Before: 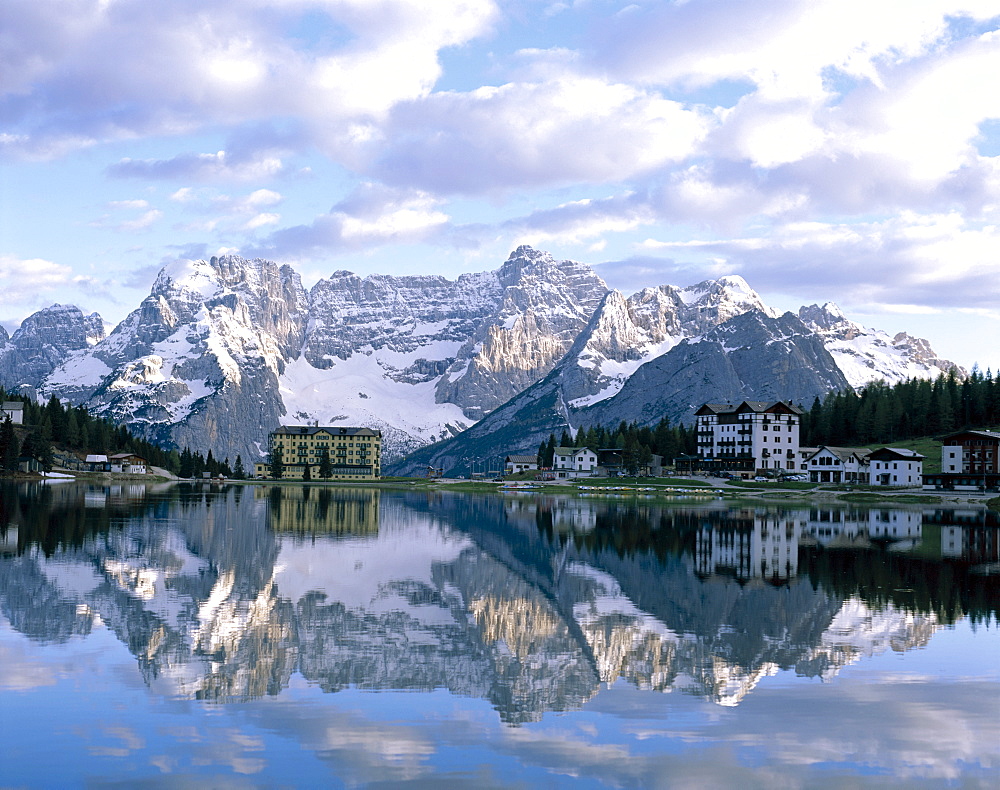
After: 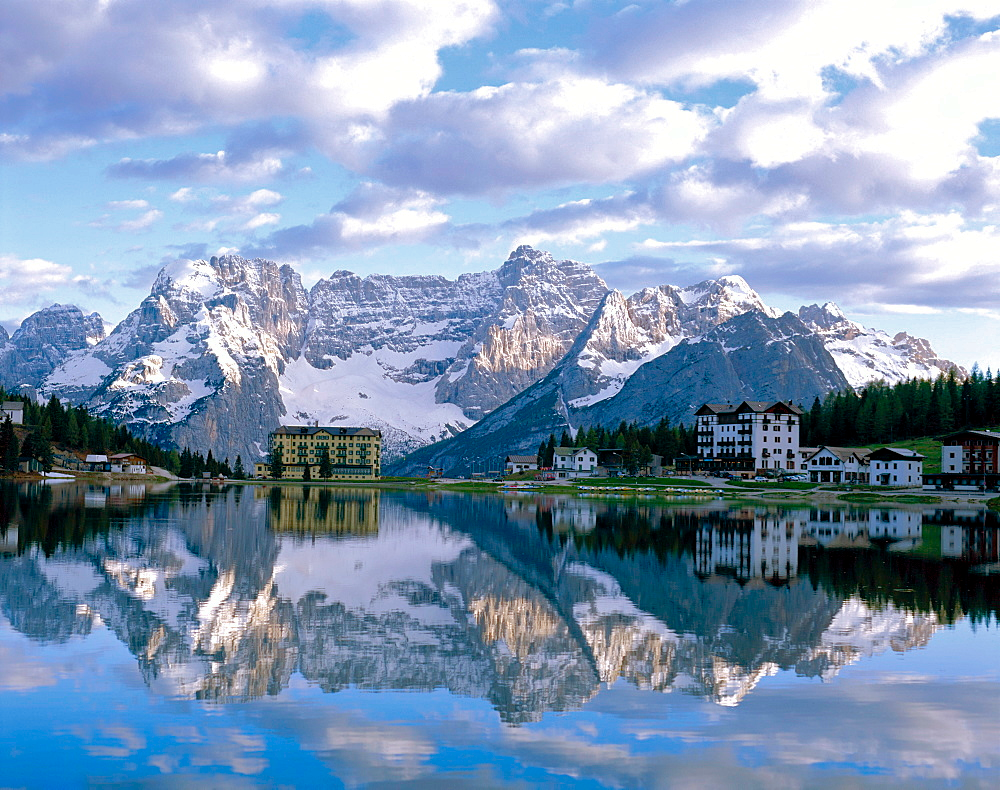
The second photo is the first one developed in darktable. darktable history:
shadows and highlights: on, module defaults
color balance rgb: shadows lift › chroma 9.795%, shadows lift › hue 46.11°, global offset › hue 169.02°, perceptual saturation grading › global saturation 20%, perceptual saturation grading › highlights -25.341%, perceptual saturation grading › shadows 49.755%
